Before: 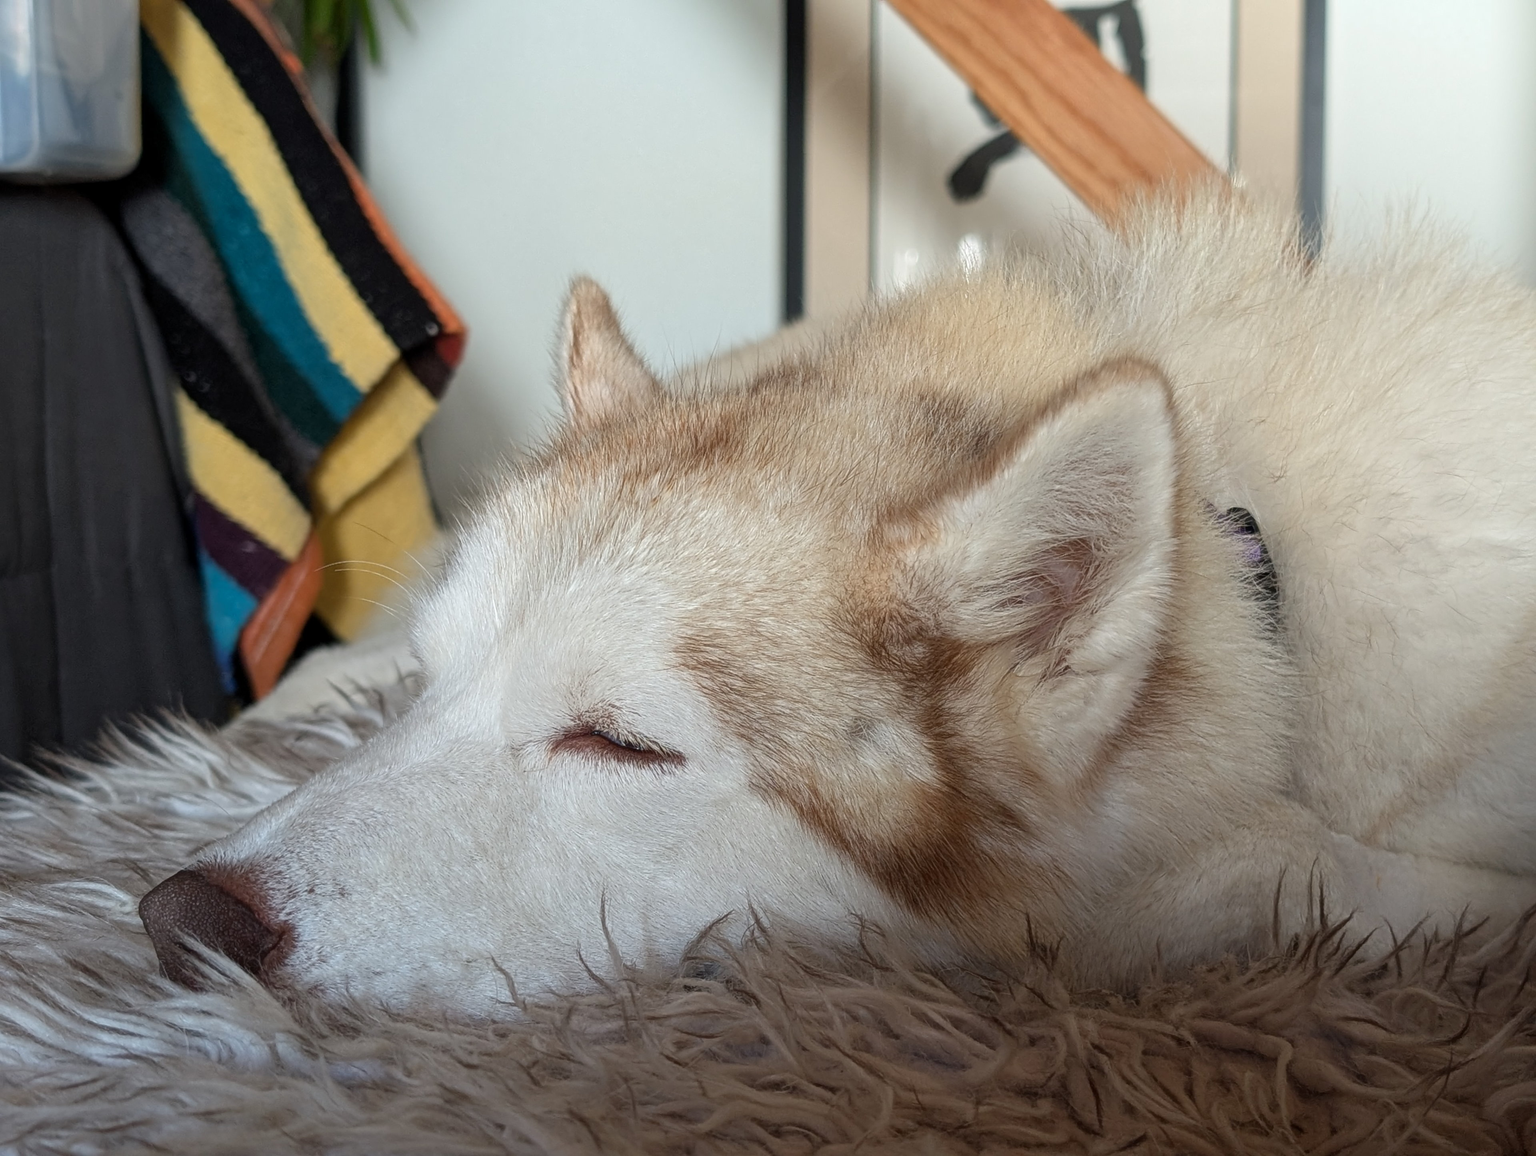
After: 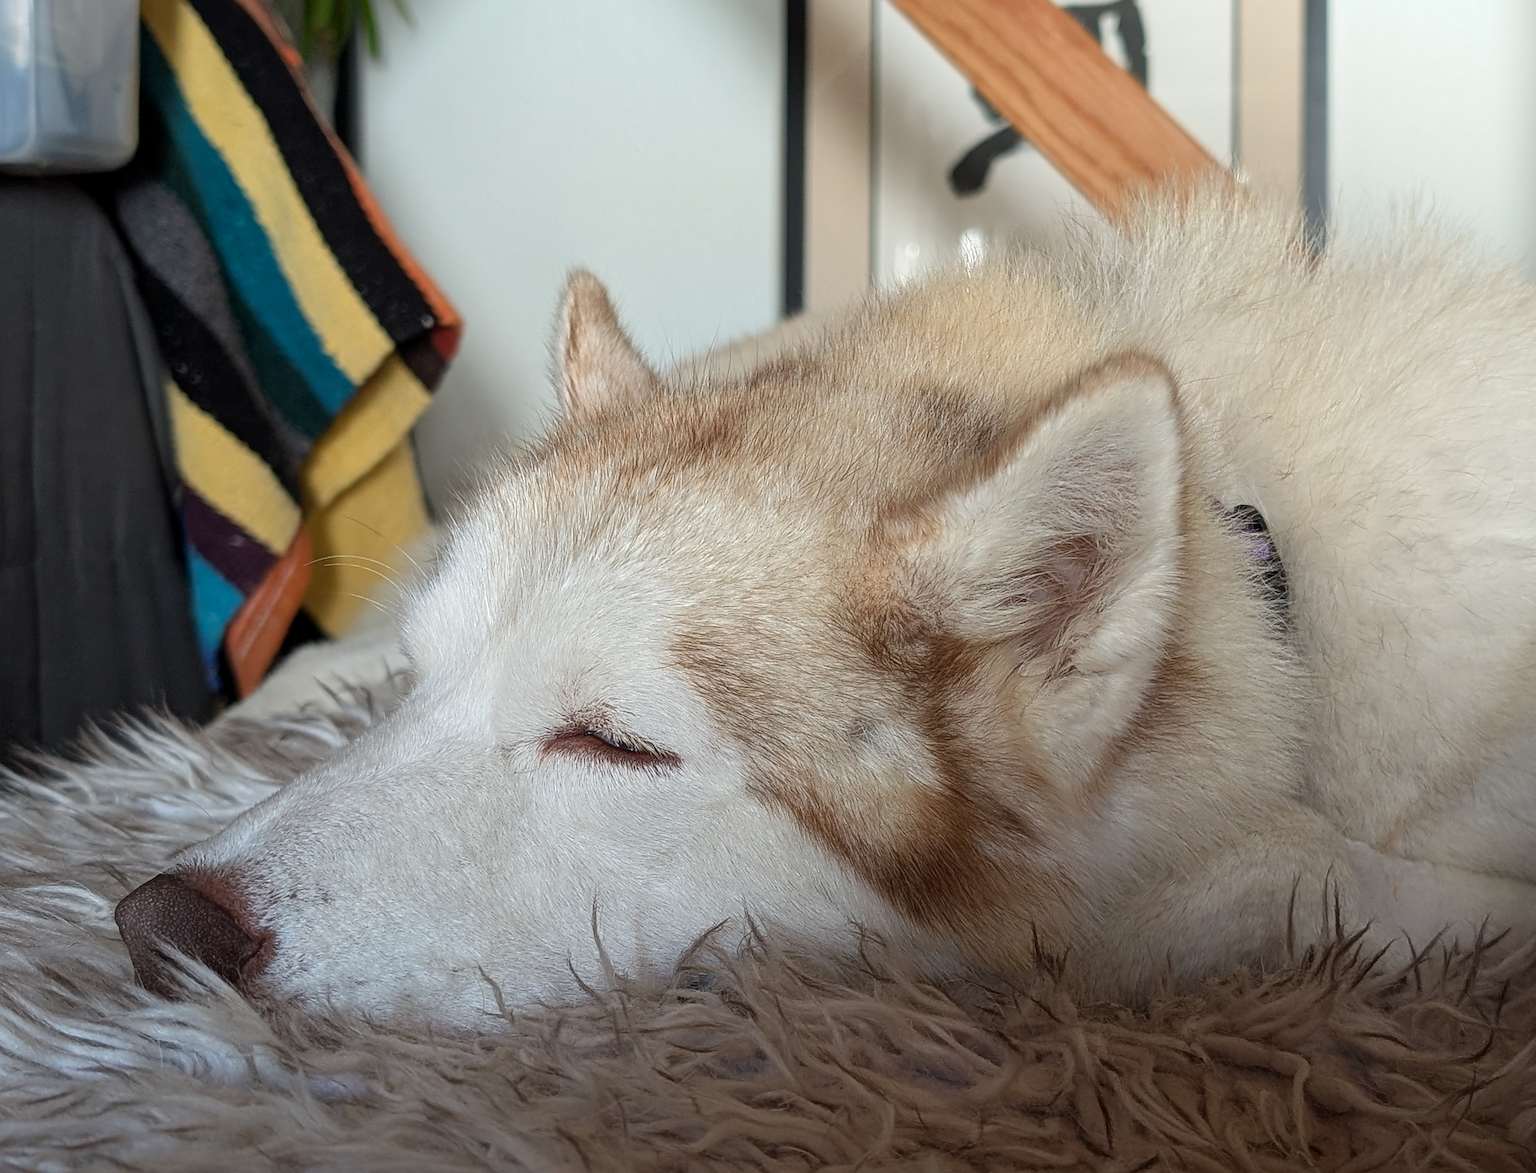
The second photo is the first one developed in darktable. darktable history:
rotate and perspective: rotation 0.226°, lens shift (vertical) -0.042, crop left 0.023, crop right 0.982, crop top 0.006, crop bottom 0.994
tone equalizer: on, module defaults
sharpen: on, module defaults
vibrance: on, module defaults
